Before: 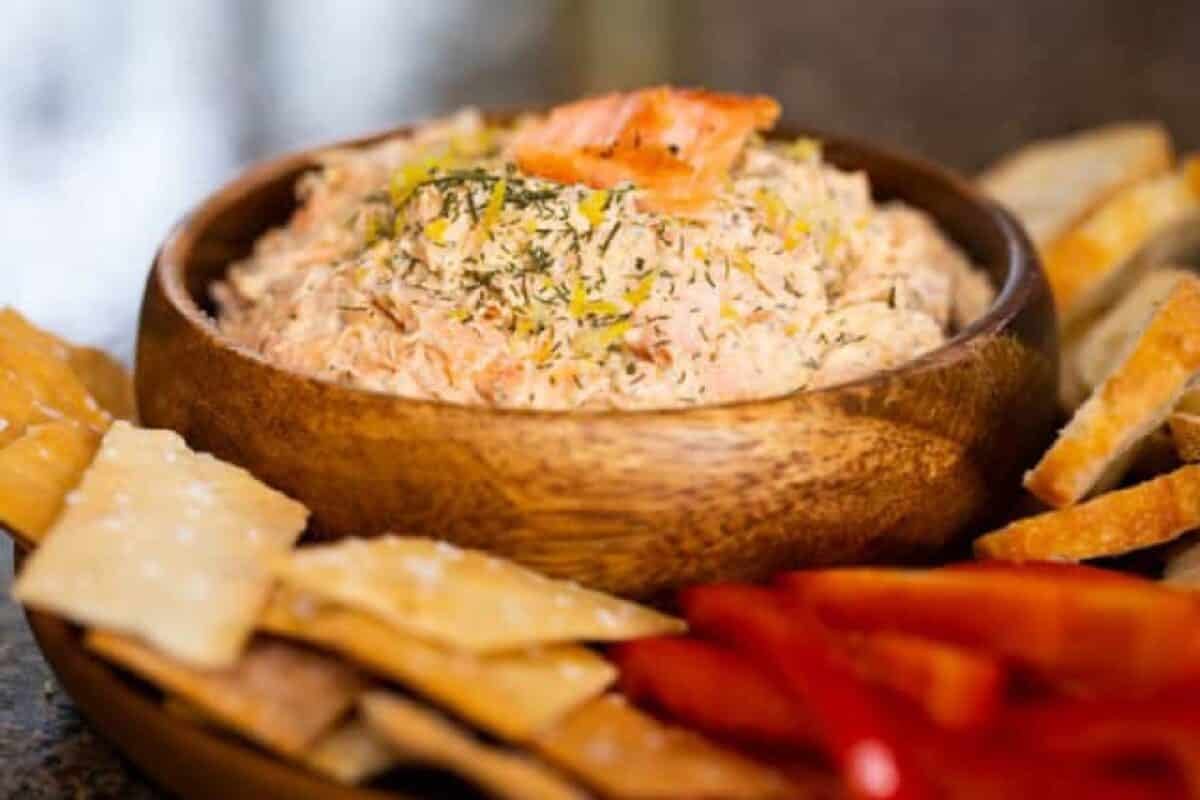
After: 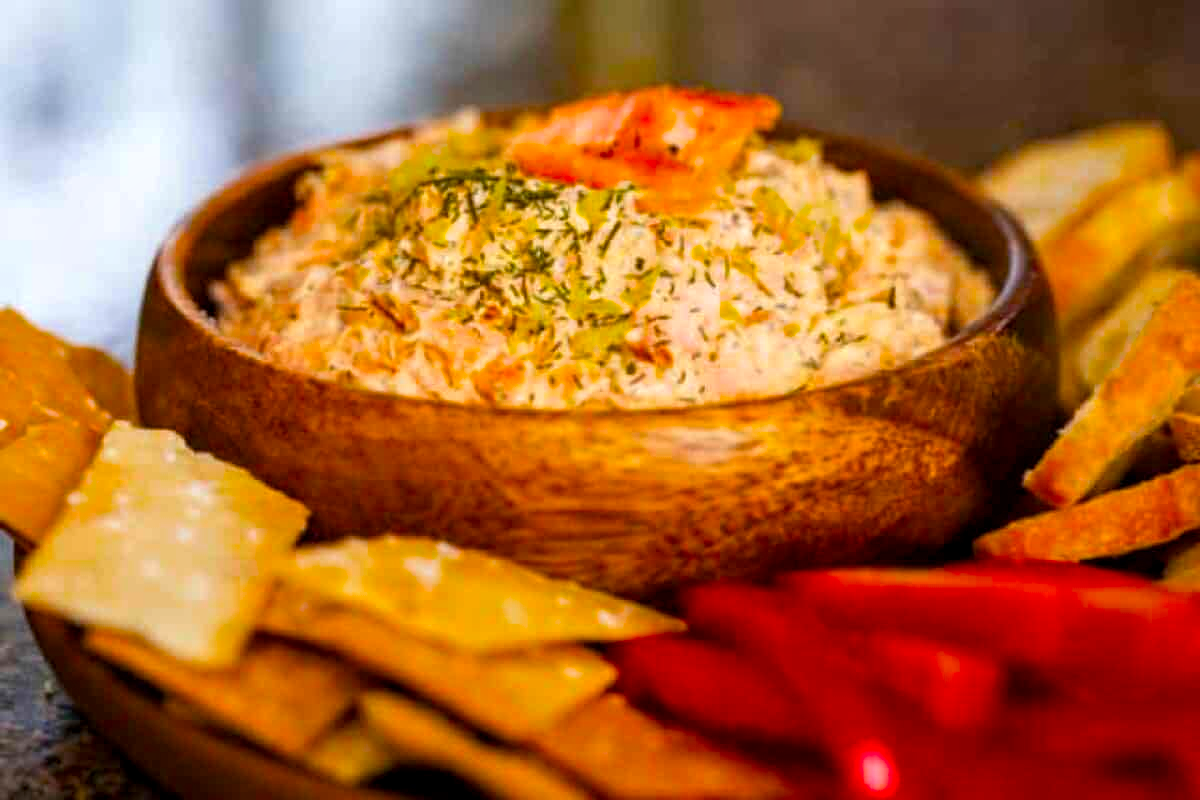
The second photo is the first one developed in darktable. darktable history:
vibrance: vibrance 100%
local contrast: detail 130%
color balance rgb: linear chroma grading › global chroma 15%, perceptual saturation grading › global saturation 30%
